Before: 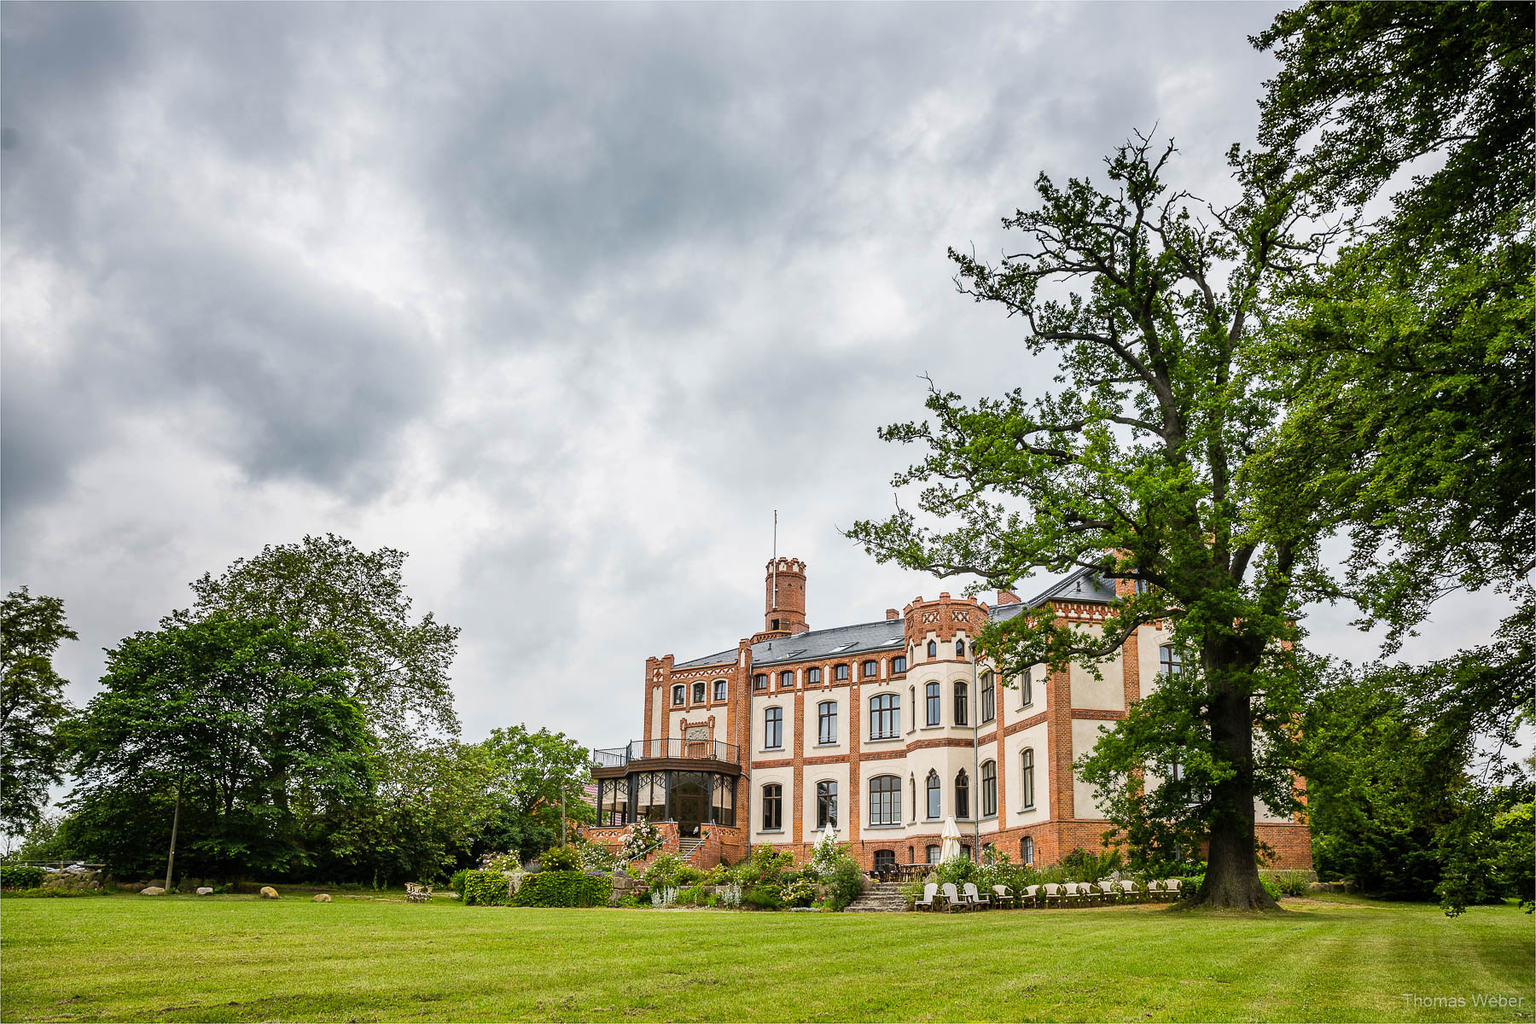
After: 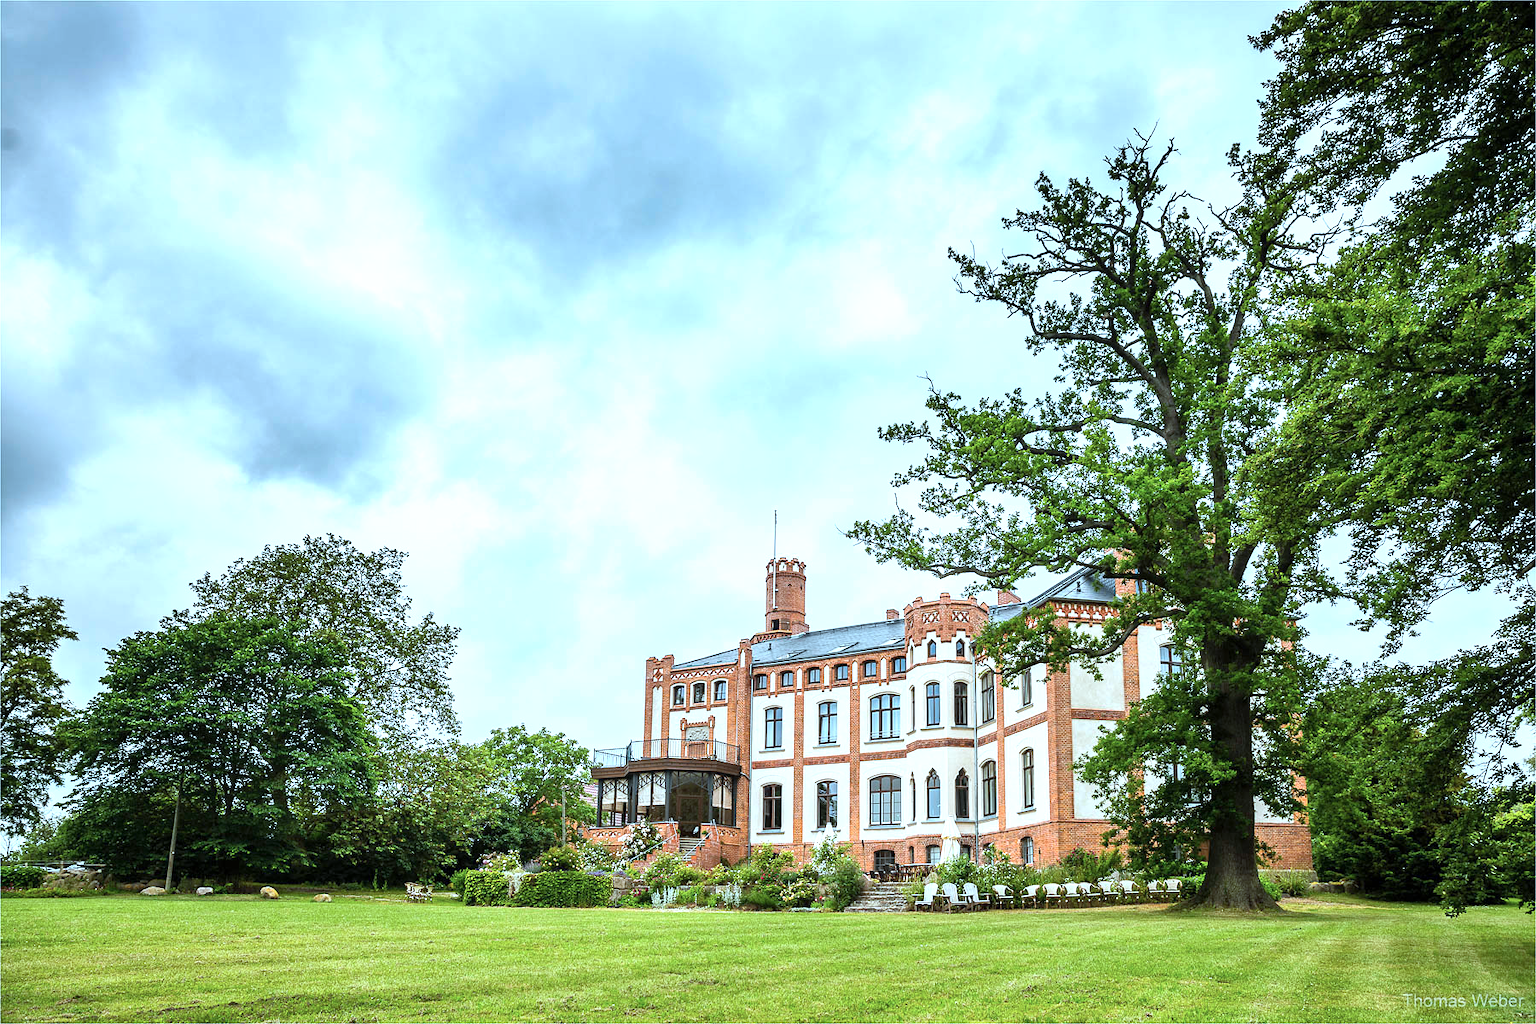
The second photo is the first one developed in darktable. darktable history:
color correction: highlights a* -10.52, highlights b* -19.09
exposure: exposure 0.668 EV, compensate highlight preservation false
local contrast: mode bilateral grid, contrast 15, coarseness 37, detail 105%, midtone range 0.2
